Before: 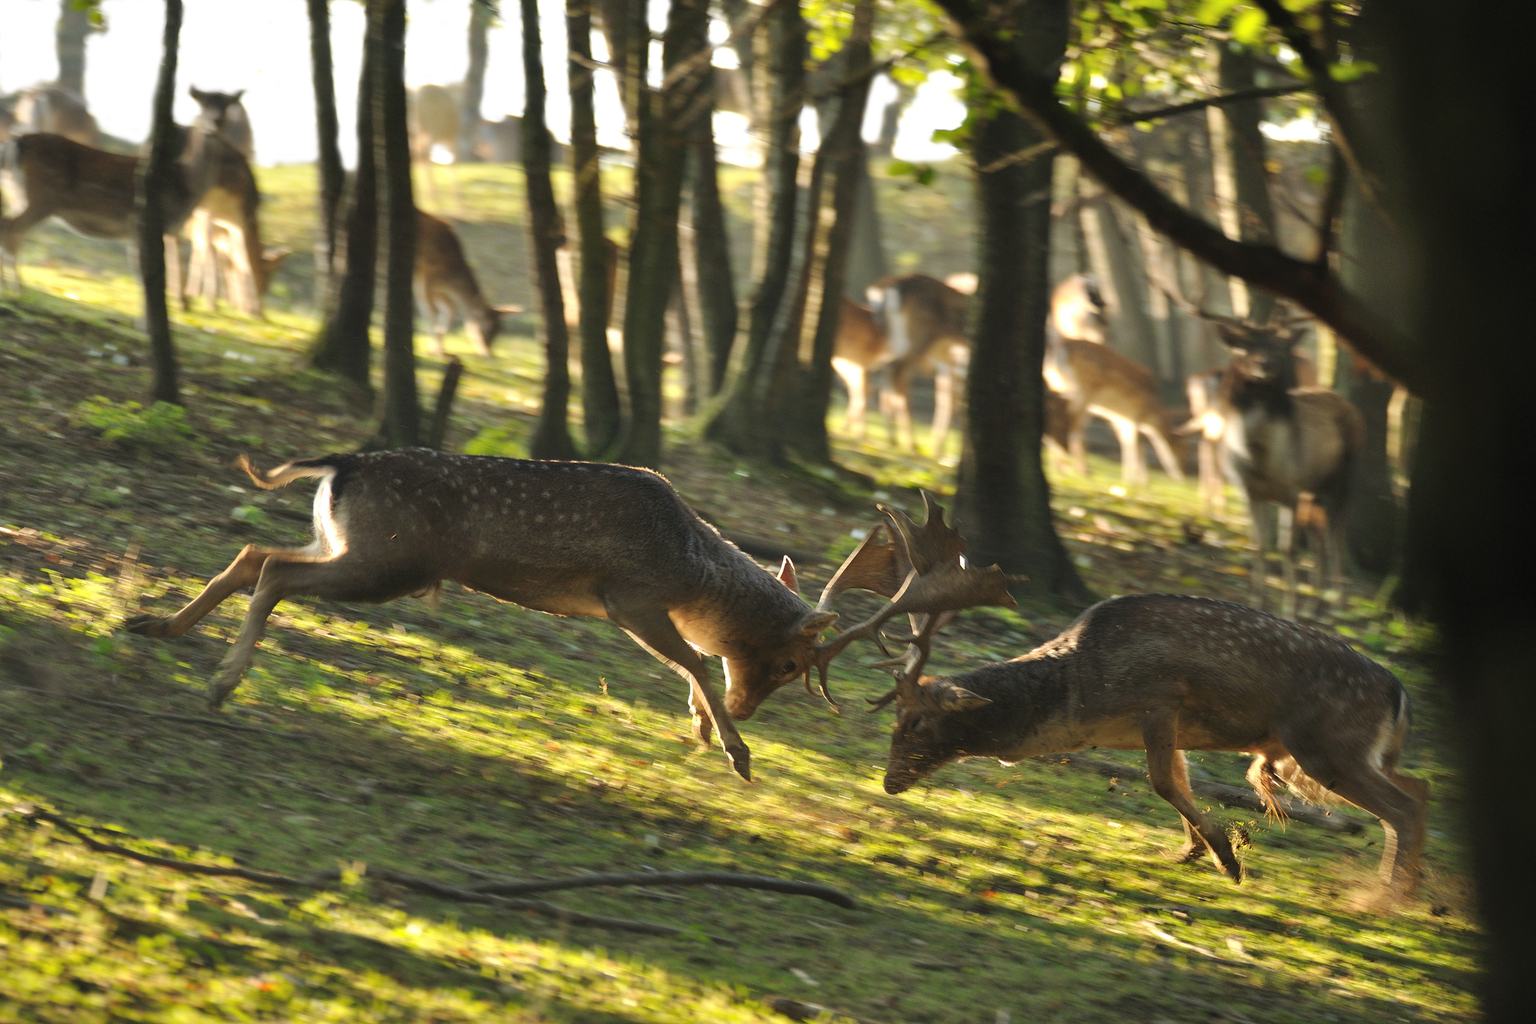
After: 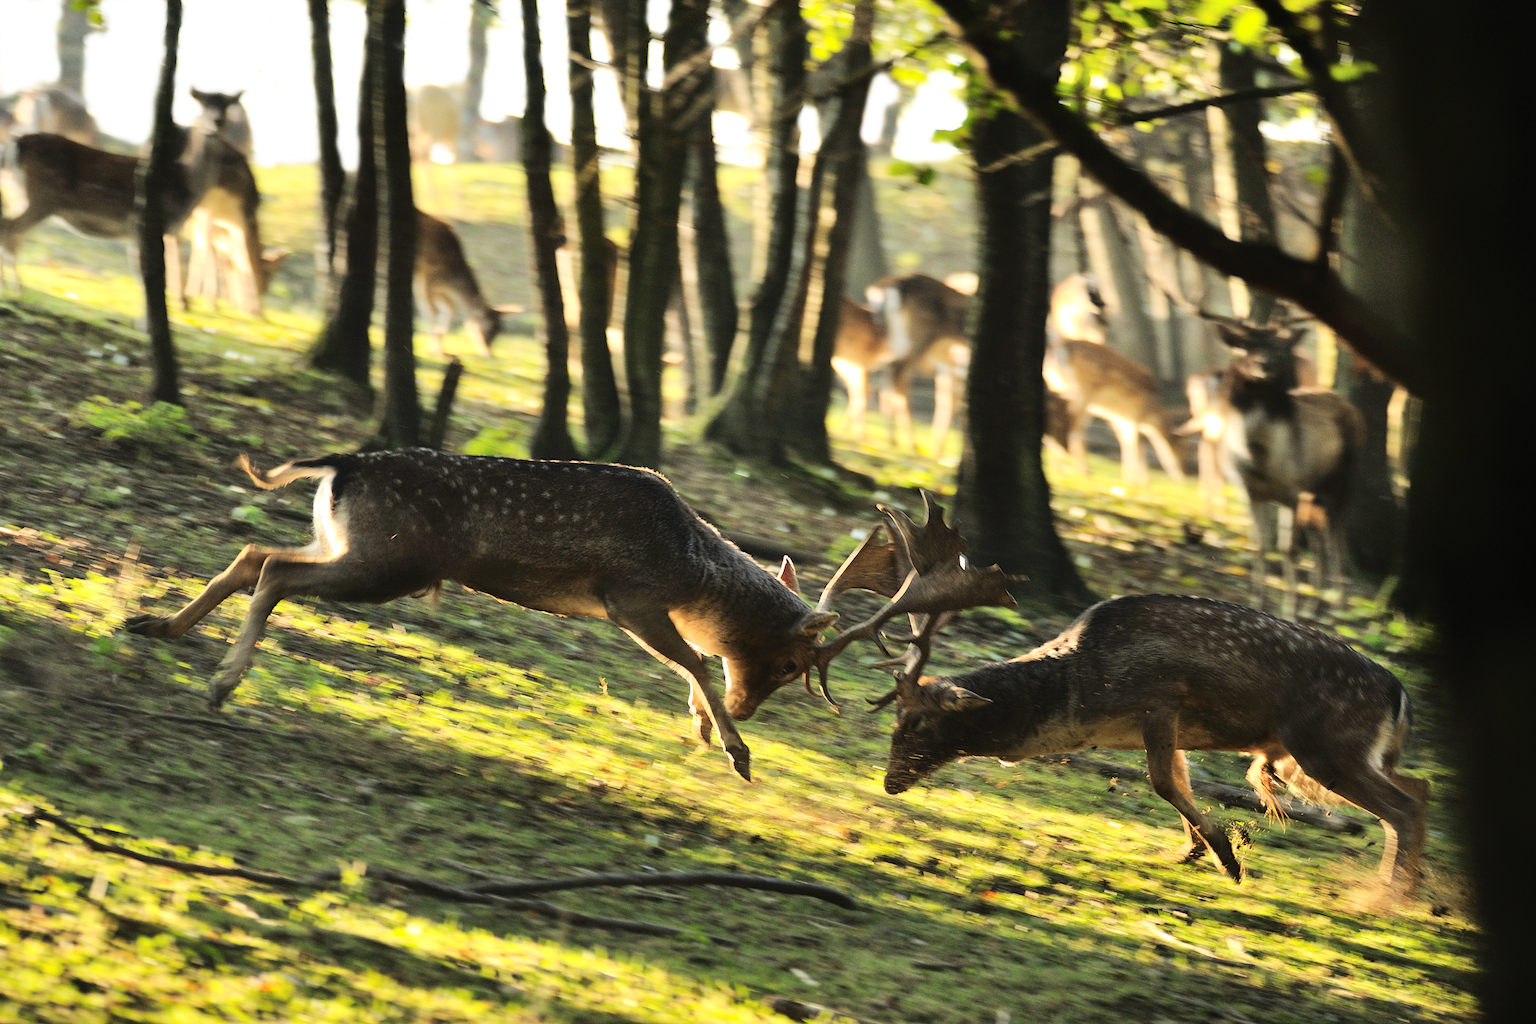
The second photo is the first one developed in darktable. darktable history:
base curve: curves: ch0 [(0, 0) (0.036, 0.025) (0.121, 0.166) (0.206, 0.329) (0.605, 0.79) (1, 1)]
contrast brightness saturation: contrast 0.098, brightness 0.016, saturation 0.024
